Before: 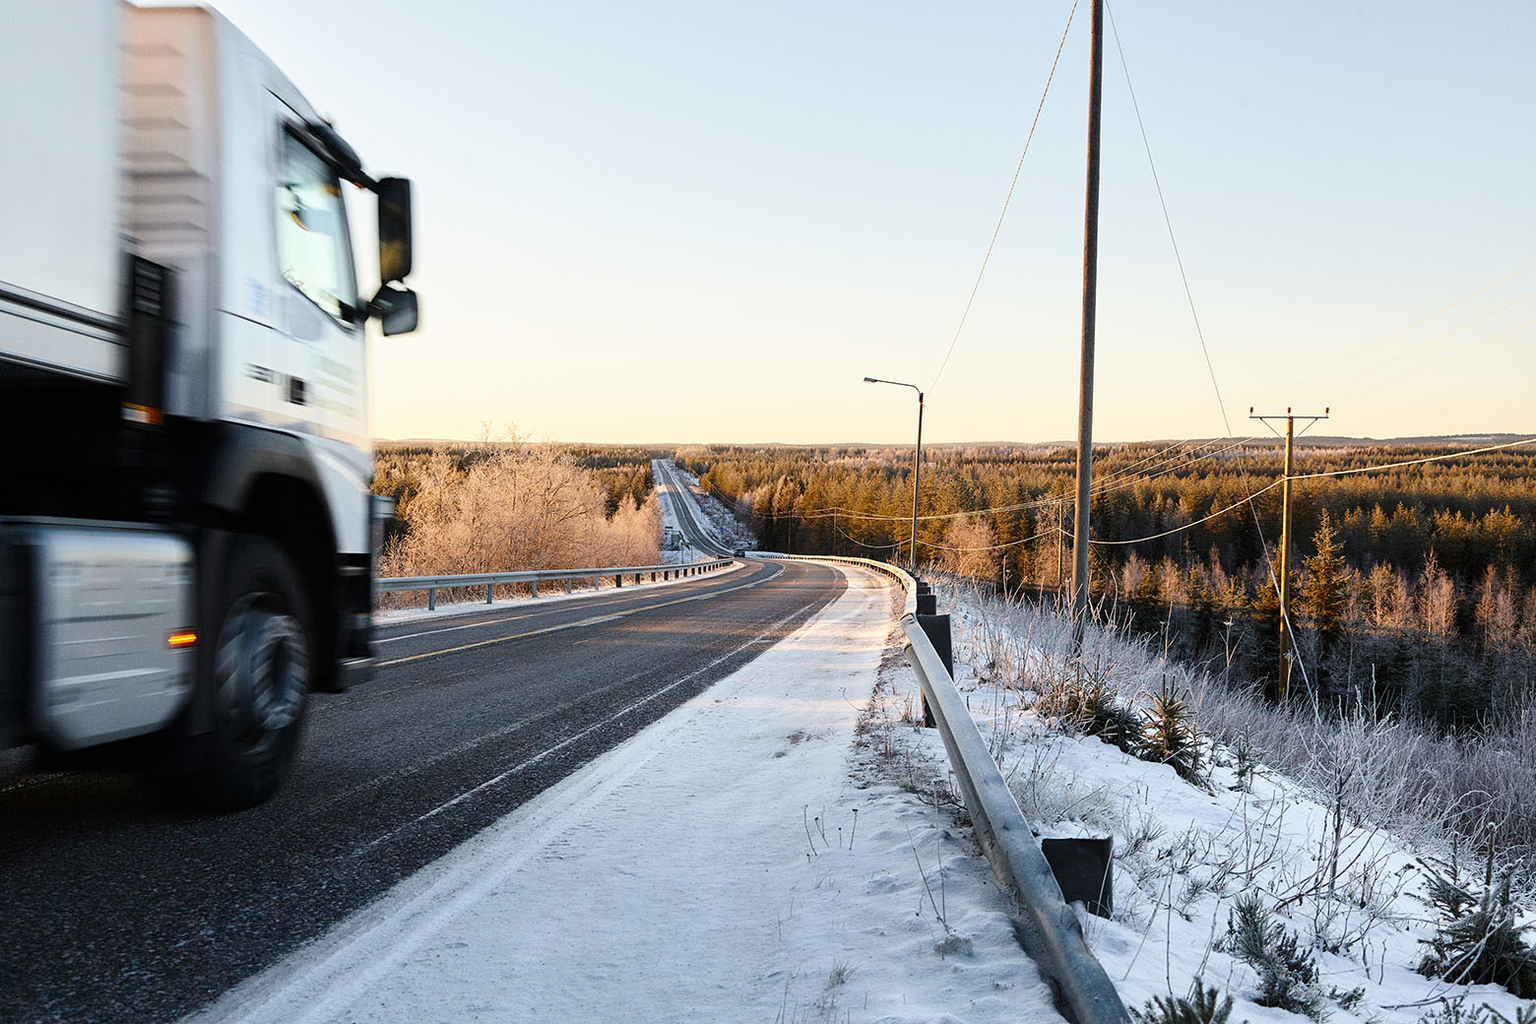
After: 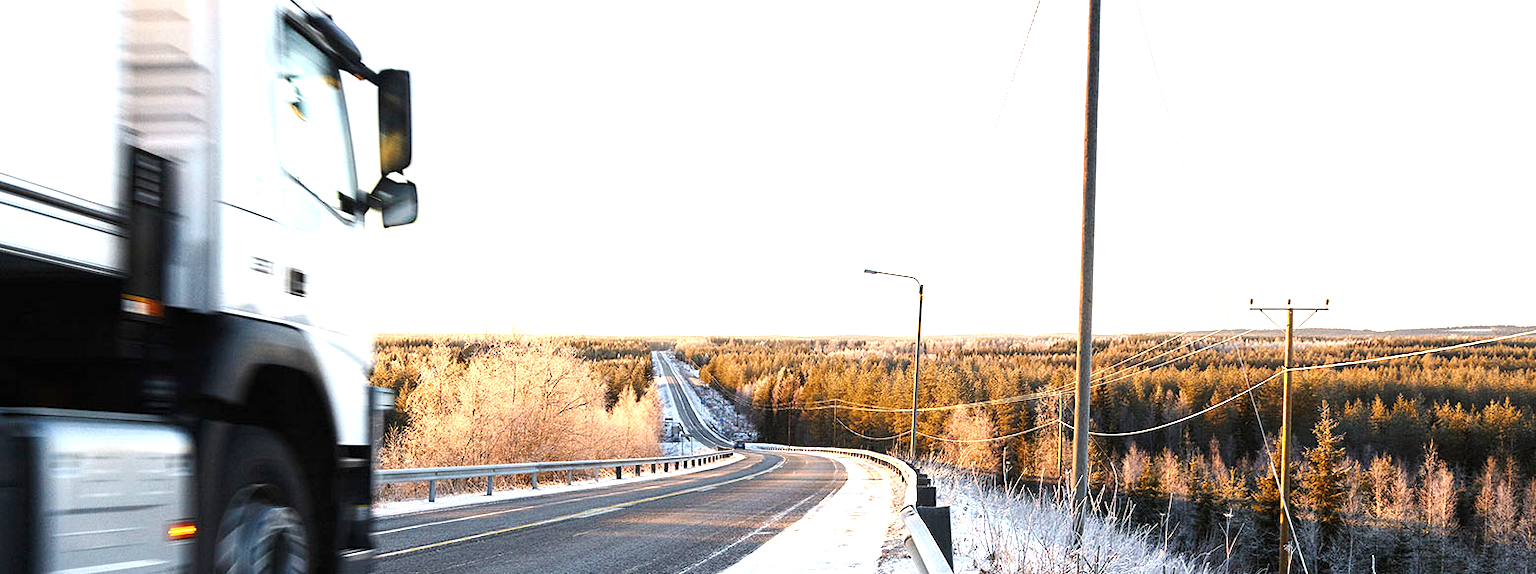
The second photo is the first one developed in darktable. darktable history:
crop and rotate: top 10.605%, bottom 33.274%
exposure: black level correction 0, exposure 1 EV, compensate exposure bias true, compensate highlight preservation false
